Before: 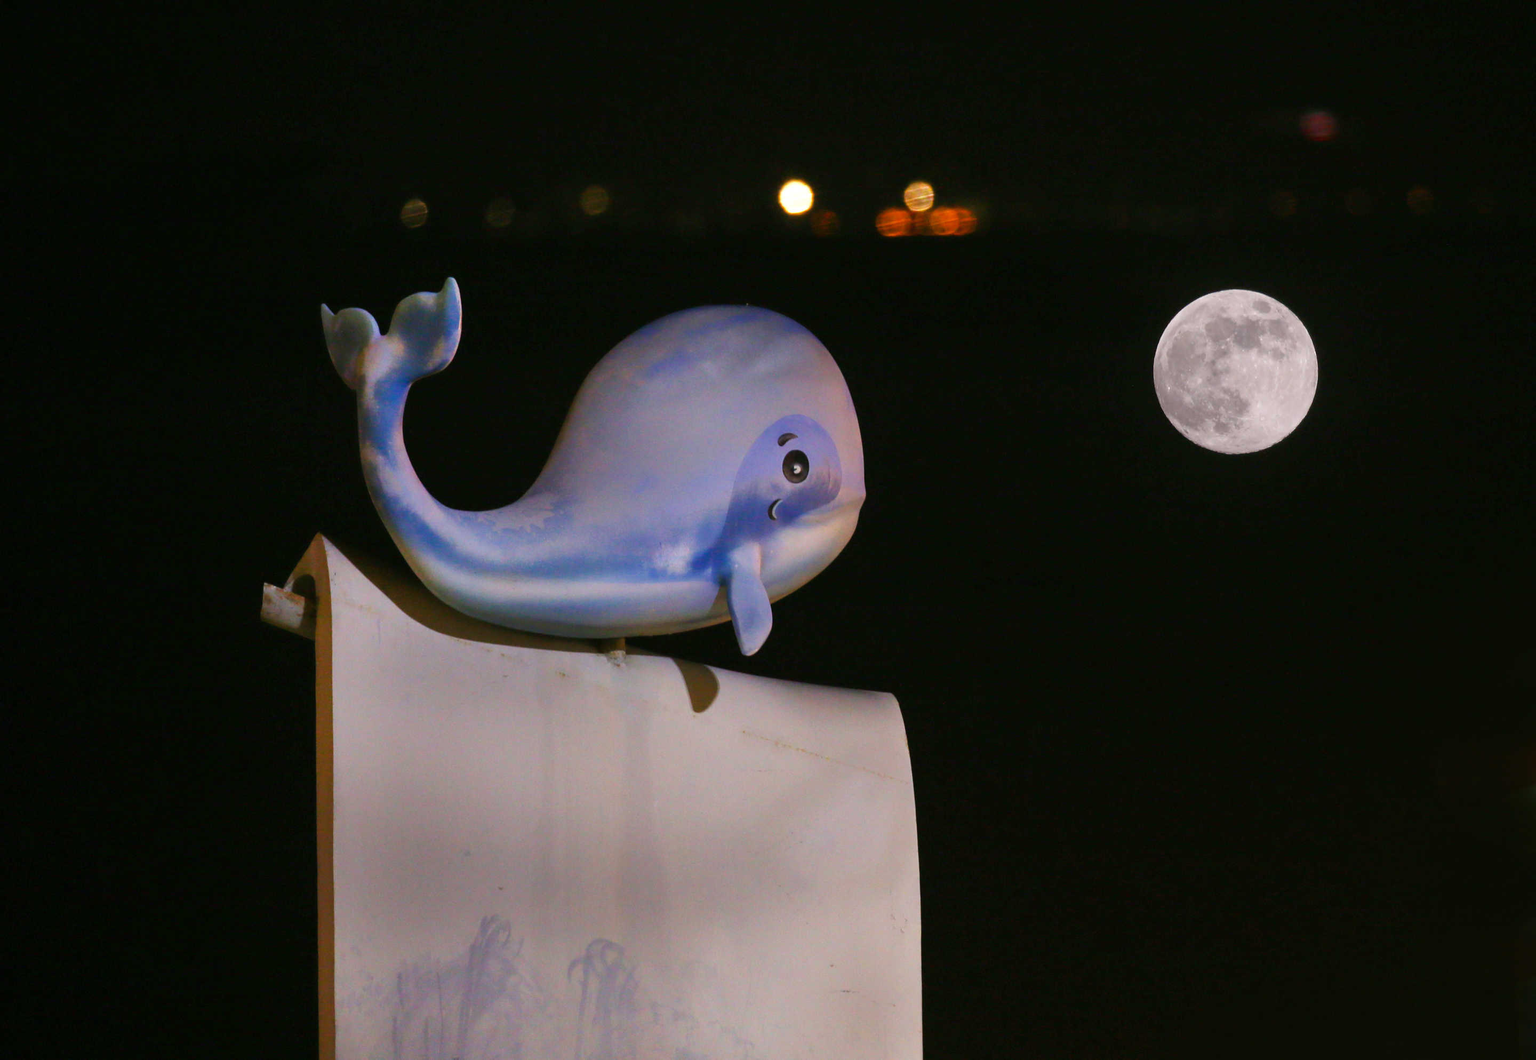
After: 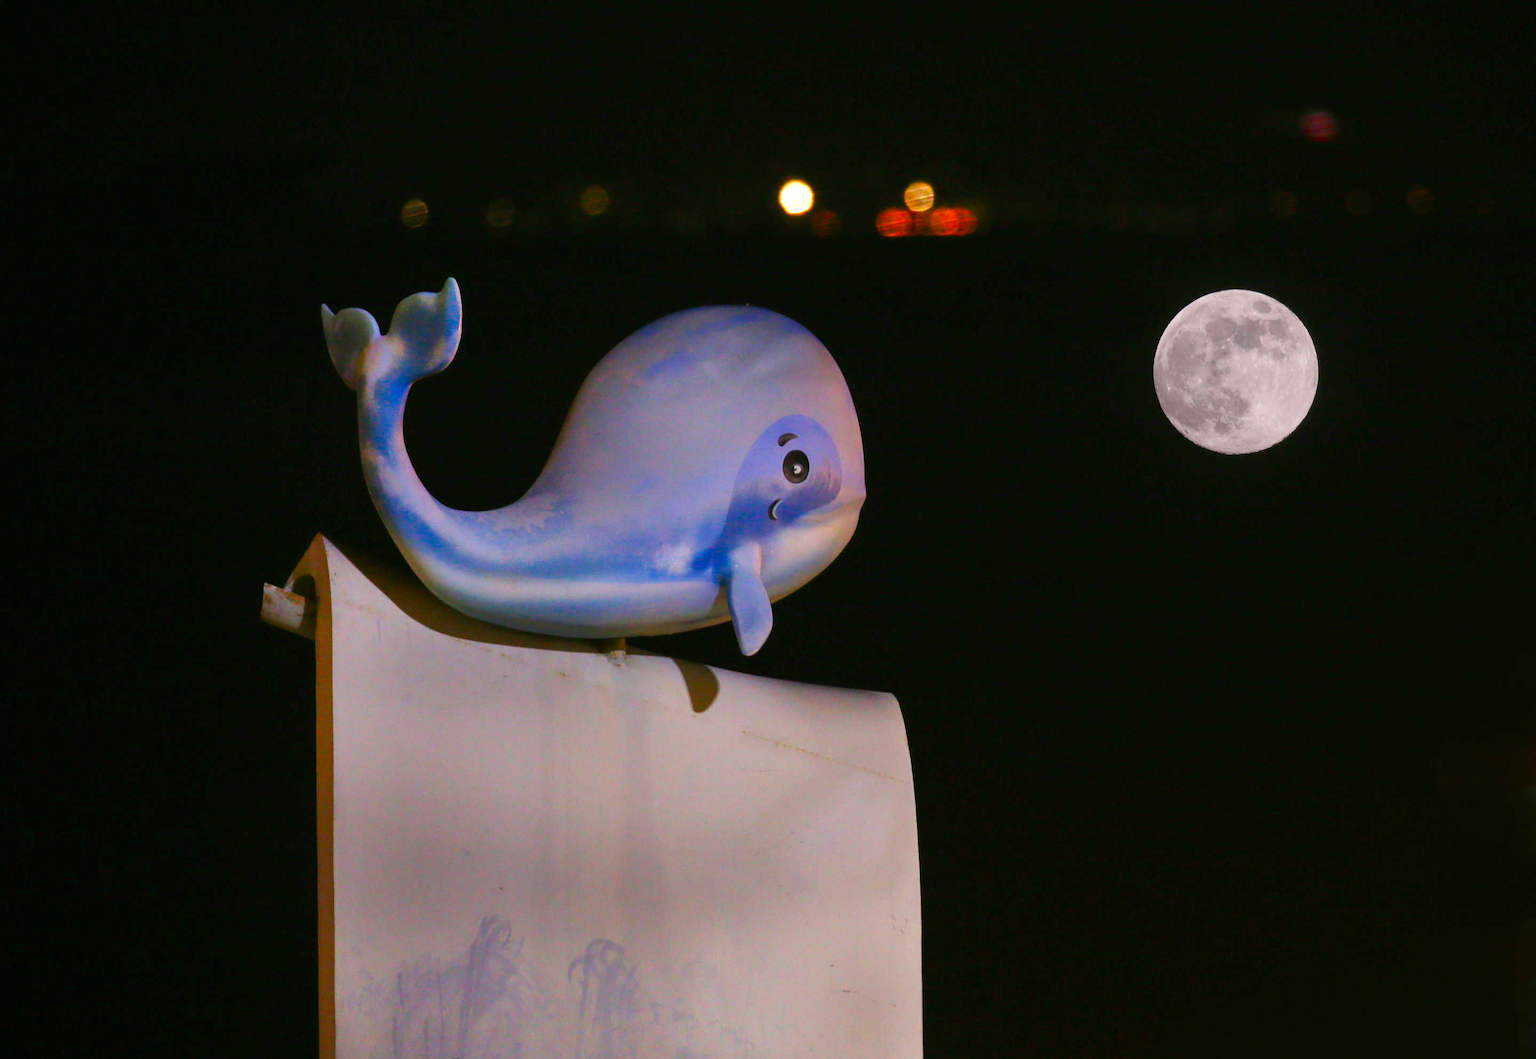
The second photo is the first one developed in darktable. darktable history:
color correction: highlights b* 0.006, saturation 1.36
contrast brightness saturation: contrast 0.011, saturation -0.055
